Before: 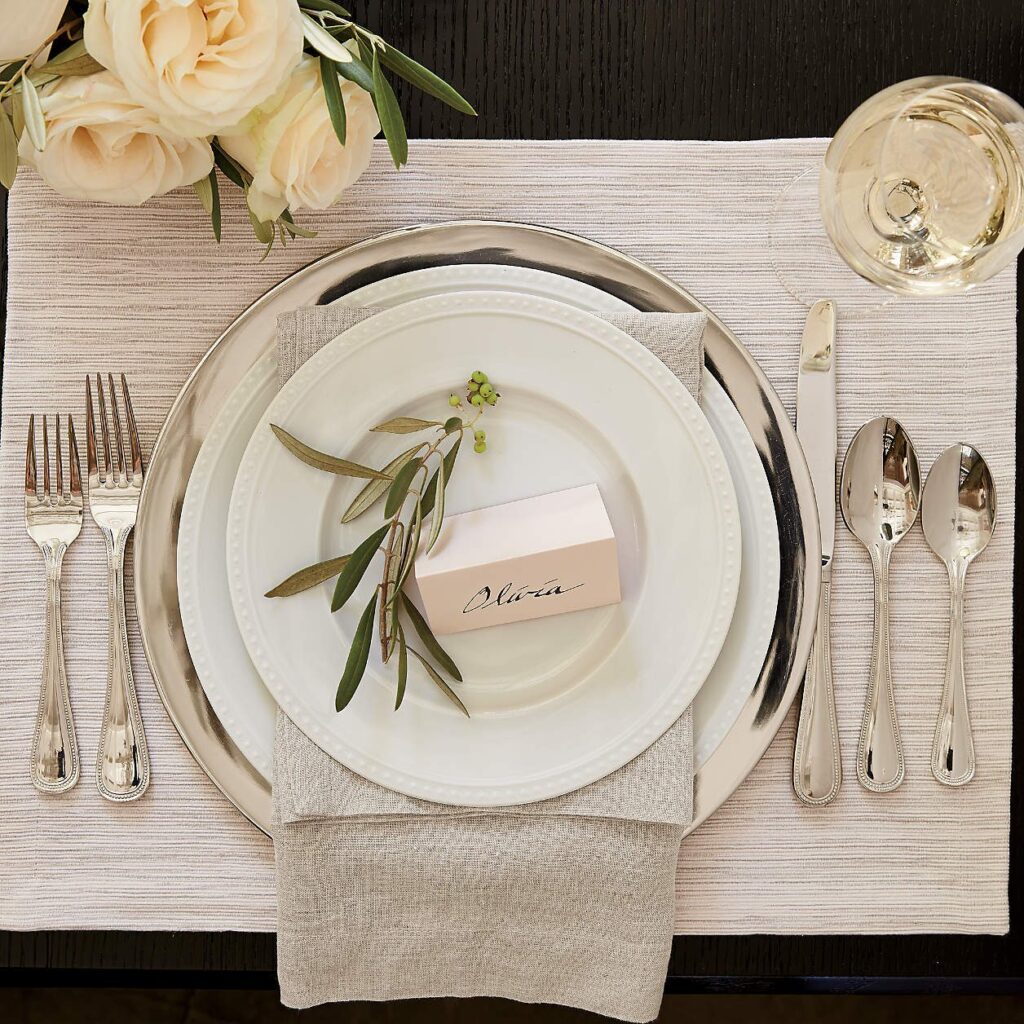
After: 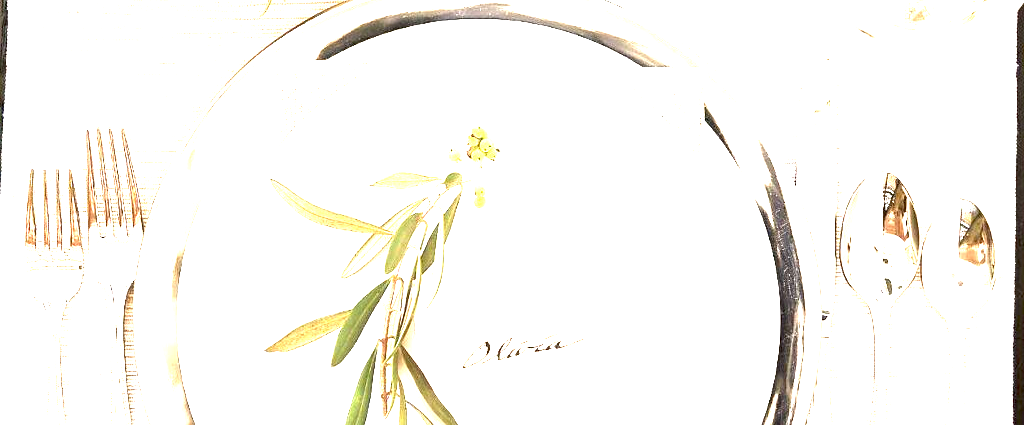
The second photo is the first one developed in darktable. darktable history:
crop and rotate: top 24.009%, bottom 34.428%
exposure: exposure 2.938 EV, compensate exposure bias true, compensate highlight preservation false
